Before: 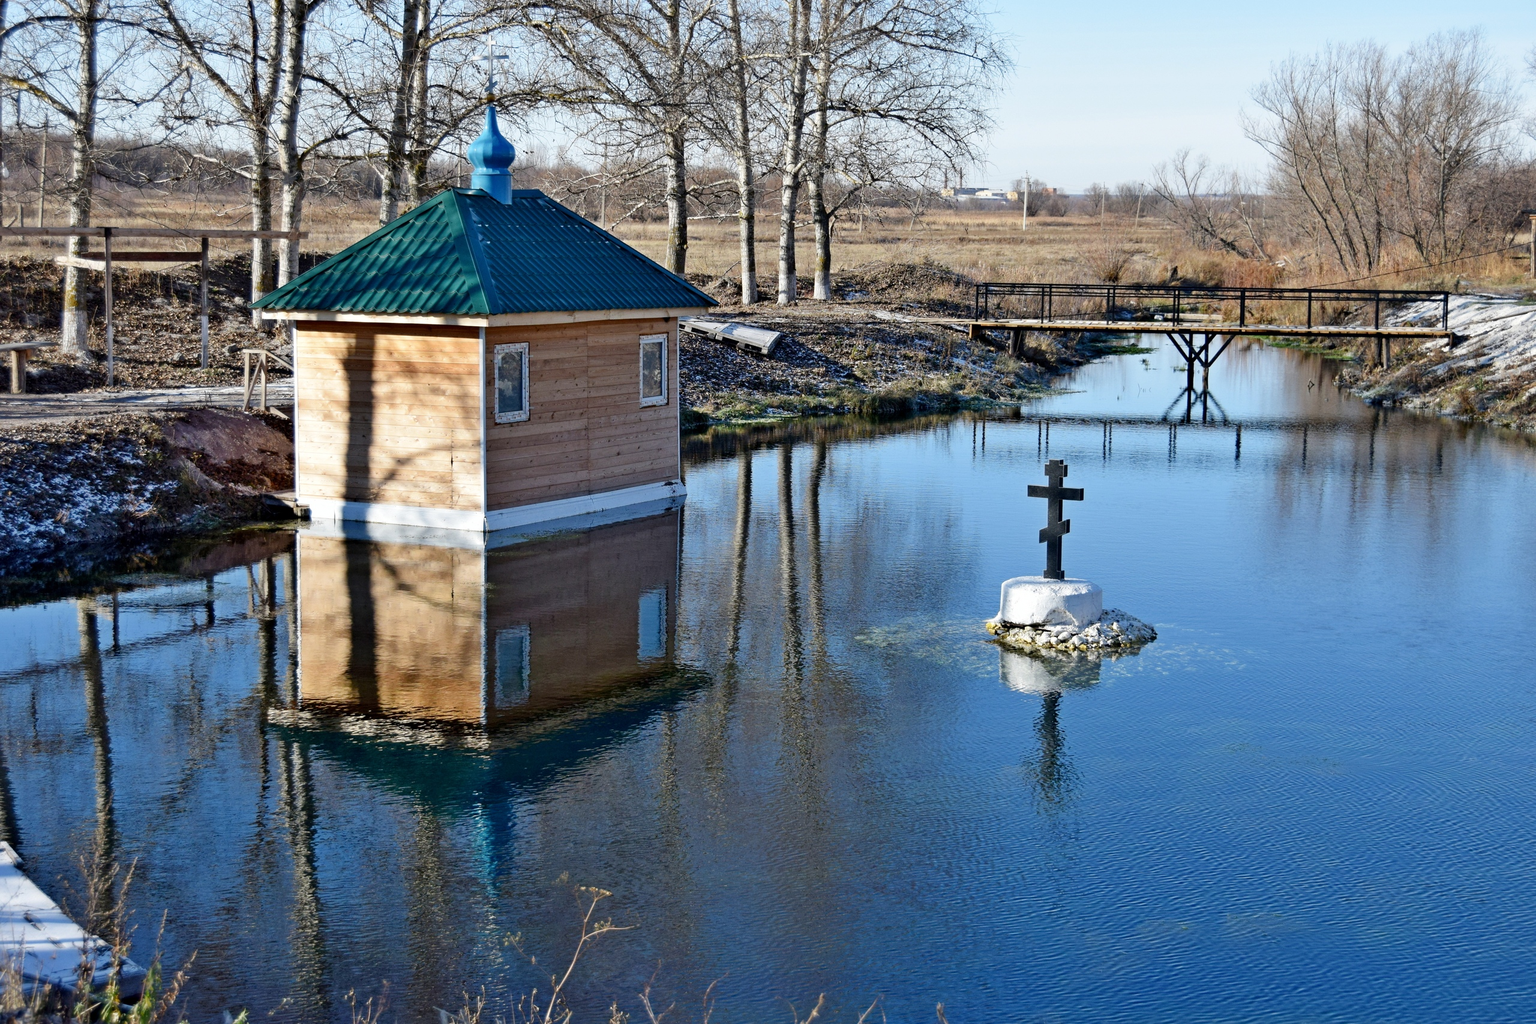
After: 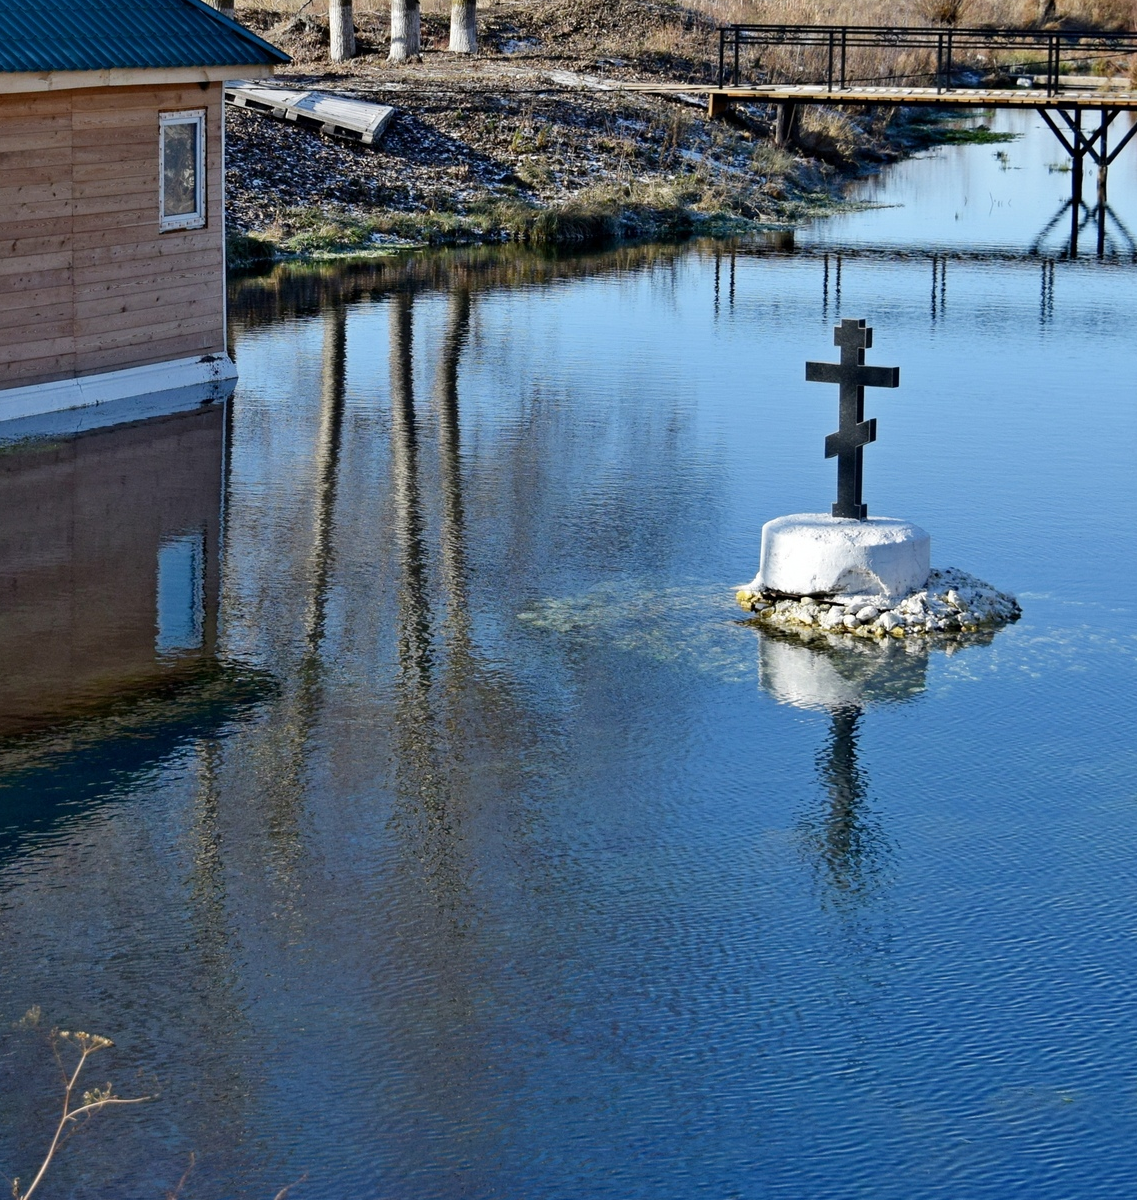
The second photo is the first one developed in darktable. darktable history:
crop: left 35.432%, top 26.233%, right 20.145%, bottom 3.432%
